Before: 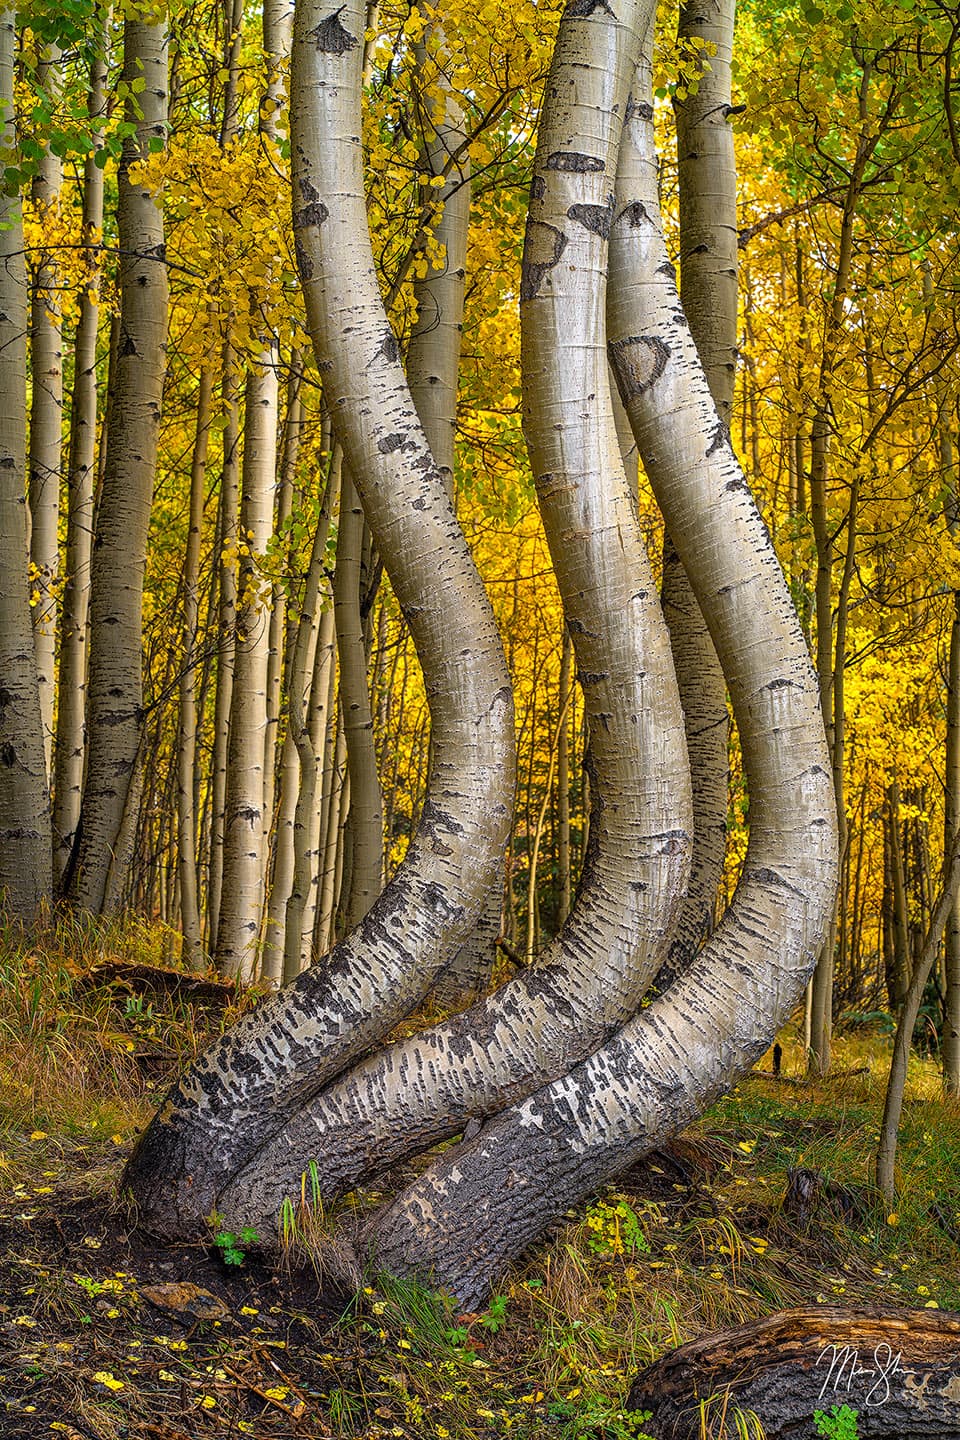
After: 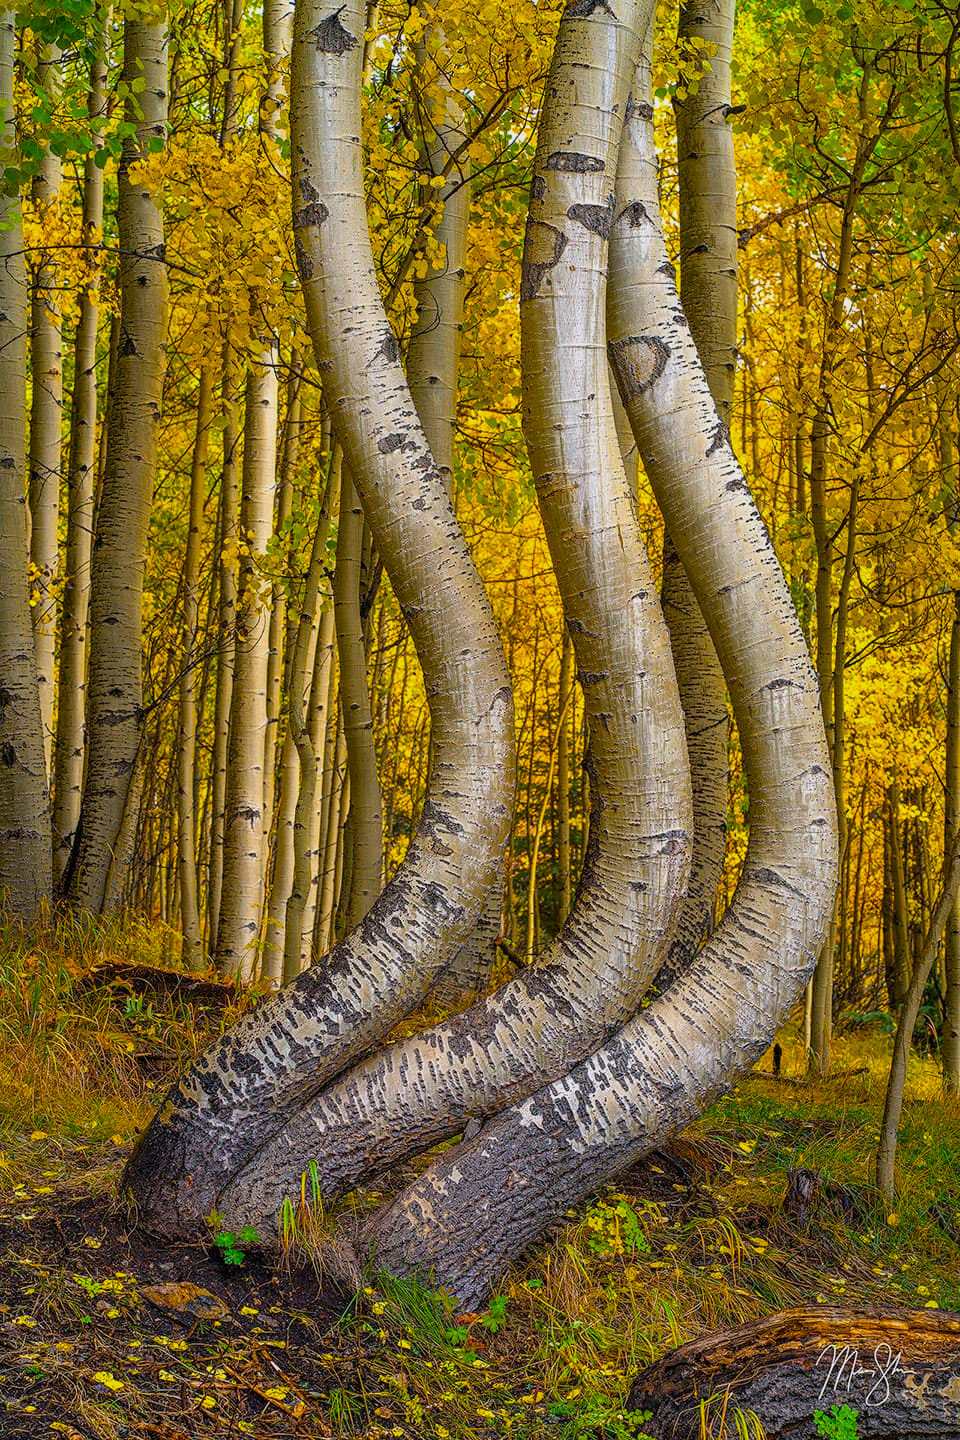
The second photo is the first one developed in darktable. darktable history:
color balance rgb: perceptual saturation grading › global saturation 40.796%, contrast -10.374%
